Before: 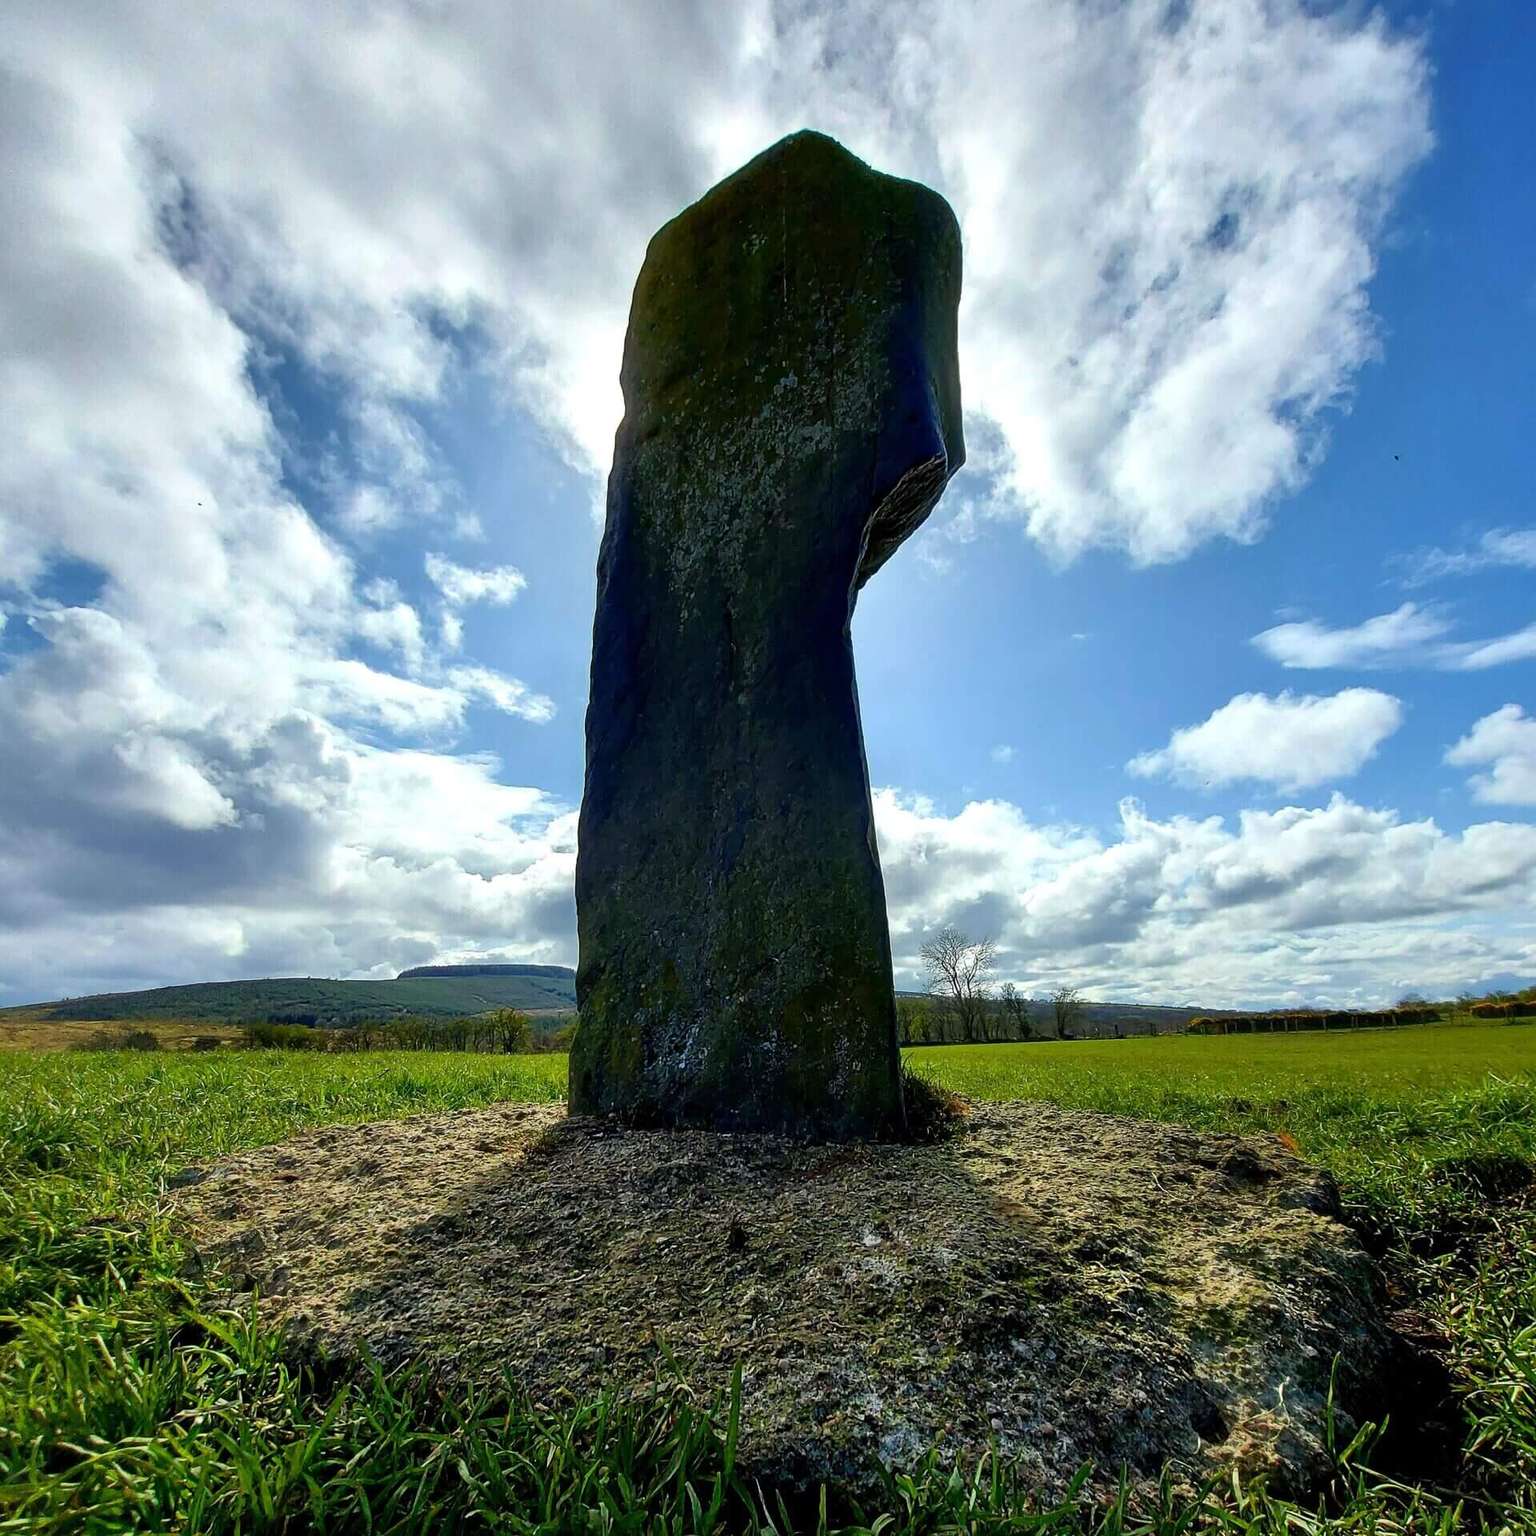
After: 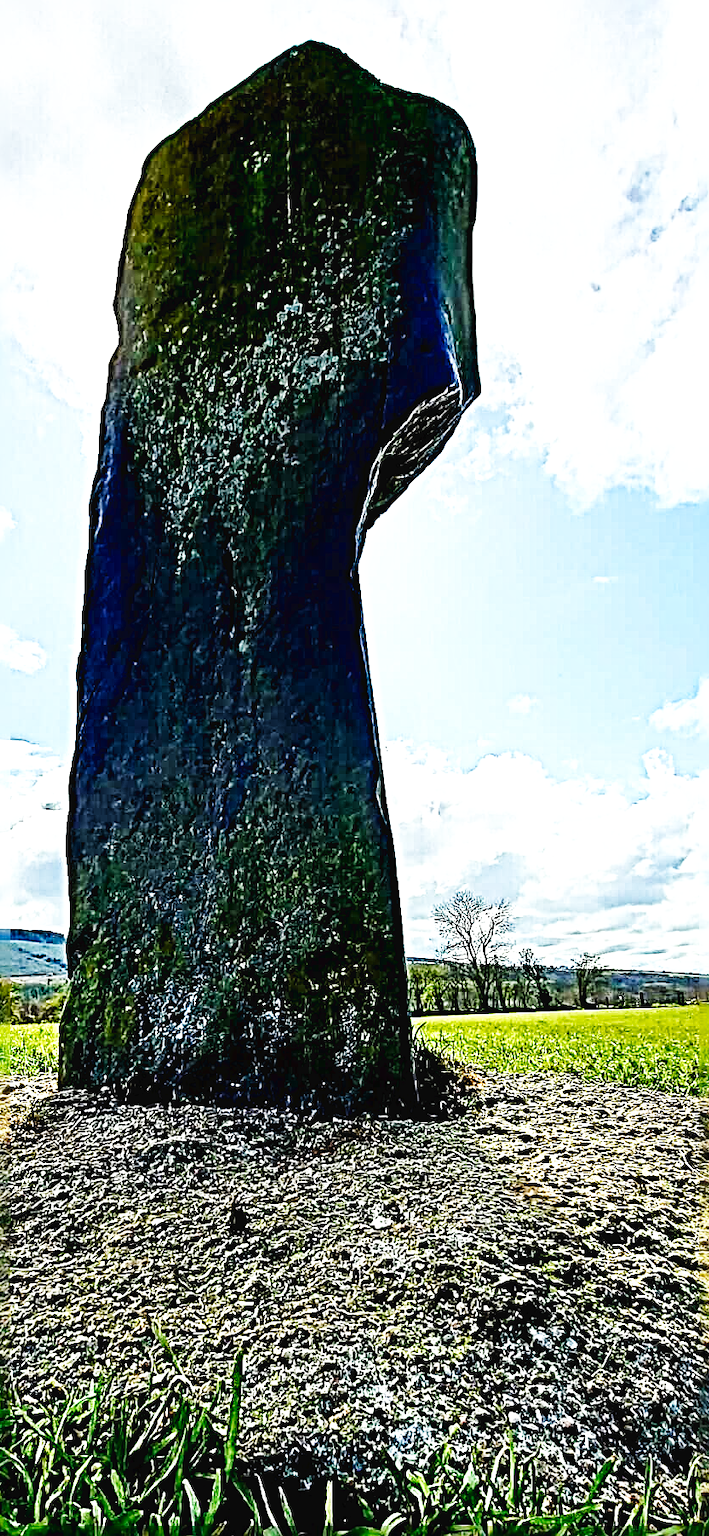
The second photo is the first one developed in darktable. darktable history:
crop: left 33.452%, top 6.025%, right 23.155%
sharpen: radius 6.3, amount 1.8, threshold 0
base curve: curves: ch0 [(0, 0.003) (0.001, 0.002) (0.006, 0.004) (0.02, 0.022) (0.048, 0.086) (0.094, 0.234) (0.162, 0.431) (0.258, 0.629) (0.385, 0.8) (0.548, 0.918) (0.751, 0.988) (1, 1)], preserve colors none
exposure: black level correction 0.001, exposure 0.5 EV, compensate exposure bias true, compensate highlight preservation false
